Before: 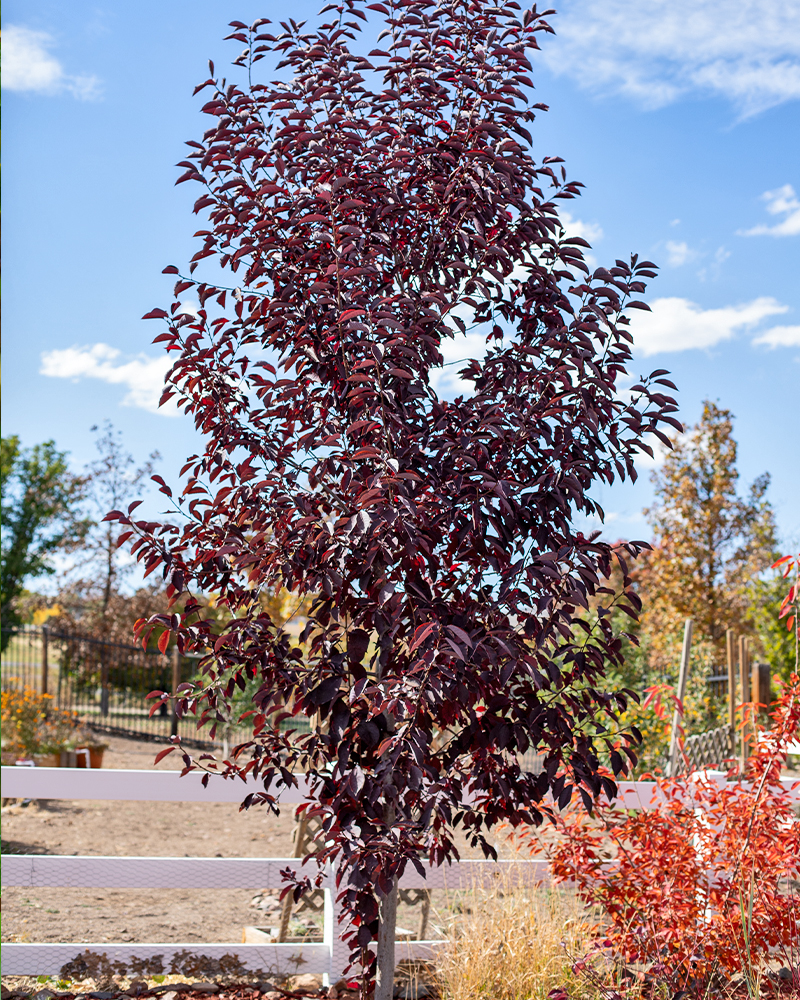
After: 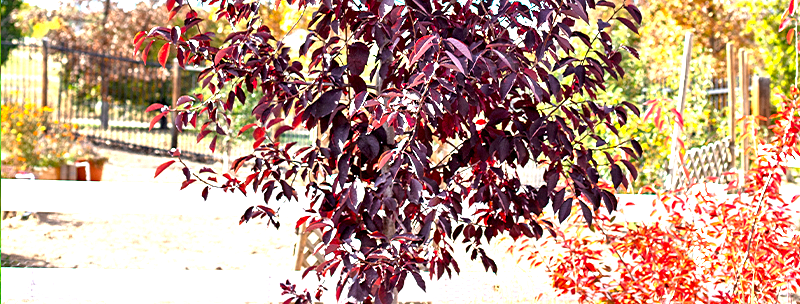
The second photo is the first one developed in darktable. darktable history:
crop and rotate: top 58.781%, bottom 10.78%
sharpen: amount 0.203
color correction: highlights b* -0.022, saturation 1.13
exposure: black level correction 0.001, exposure 1.642 EV, compensate highlight preservation false
